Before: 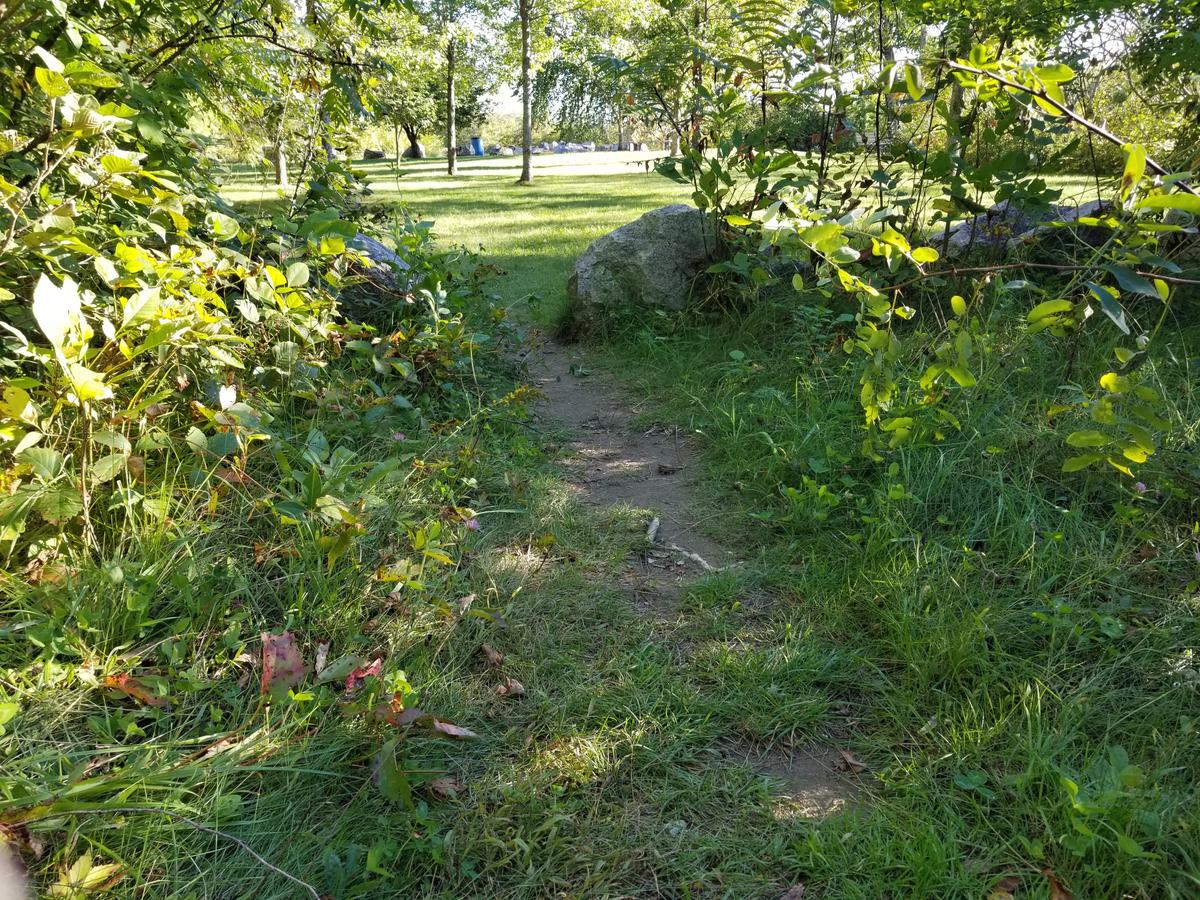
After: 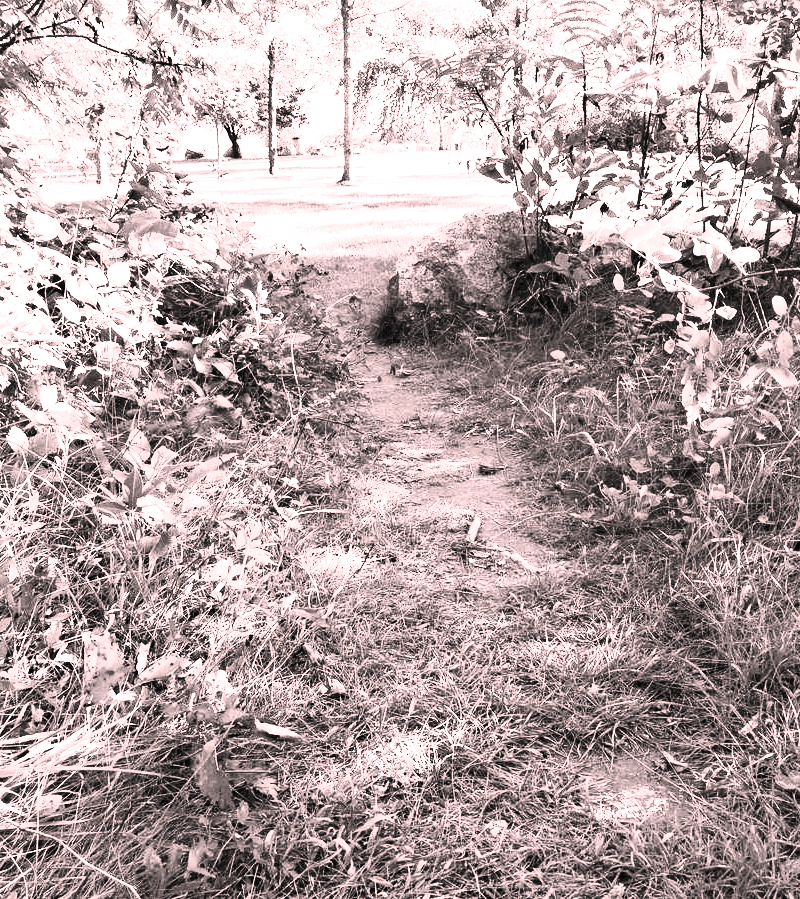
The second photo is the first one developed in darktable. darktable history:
crop and rotate: left 14.995%, right 18.321%
tone equalizer: edges refinement/feathering 500, mask exposure compensation -1.57 EV, preserve details no
exposure: black level correction 0.001, exposure 1.303 EV, compensate exposure bias true, compensate highlight preservation false
contrast brightness saturation: contrast 0.203, brightness 0.151, saturation 0.143
color balance rgb: shadows lift › luminance 0.837%, shadows lift › chroma 0.117%, shadows lift › hue 18.05°, perceptual saturation grading › global saturation 30.533%, perceptual brilliance grading › highlights 15.595%, perceptual brilliance grading › shadows -14.322%, global vibrance 20.182%
color correction: highlights a* 14.51, highlights b* 4.85
tone curve: curves: ch0 [(0, 0) (0.187, 0.12) (0.384, 0.363) (0.618, 0.698) (0.754, 0.857) (0.875, 0.956) (1, 0.987)]; ch1 [(0, 0) (0.402, 0.36) (0.476, 0.466) (0.501, 0.501) (0.518, 0.514) (0.564, 0.608) (0.614, 0.664) (0.692, 0.744) (1, 1)]; ch2 [(0, 0) (0.435, 0.412) (0.483, 0.481) (0.503, 0.503) (0.522, 0.535) (0.563, 0.601) (0.627, 0.699) (0.699, 0.753) (0.997, 0.858)], color space Lab, independent channels, preserve colors none
color calibration: output gray [0.21, 0.42, 0.37, 0], x 0.372, y 0.387, temperature 4284.07 K
